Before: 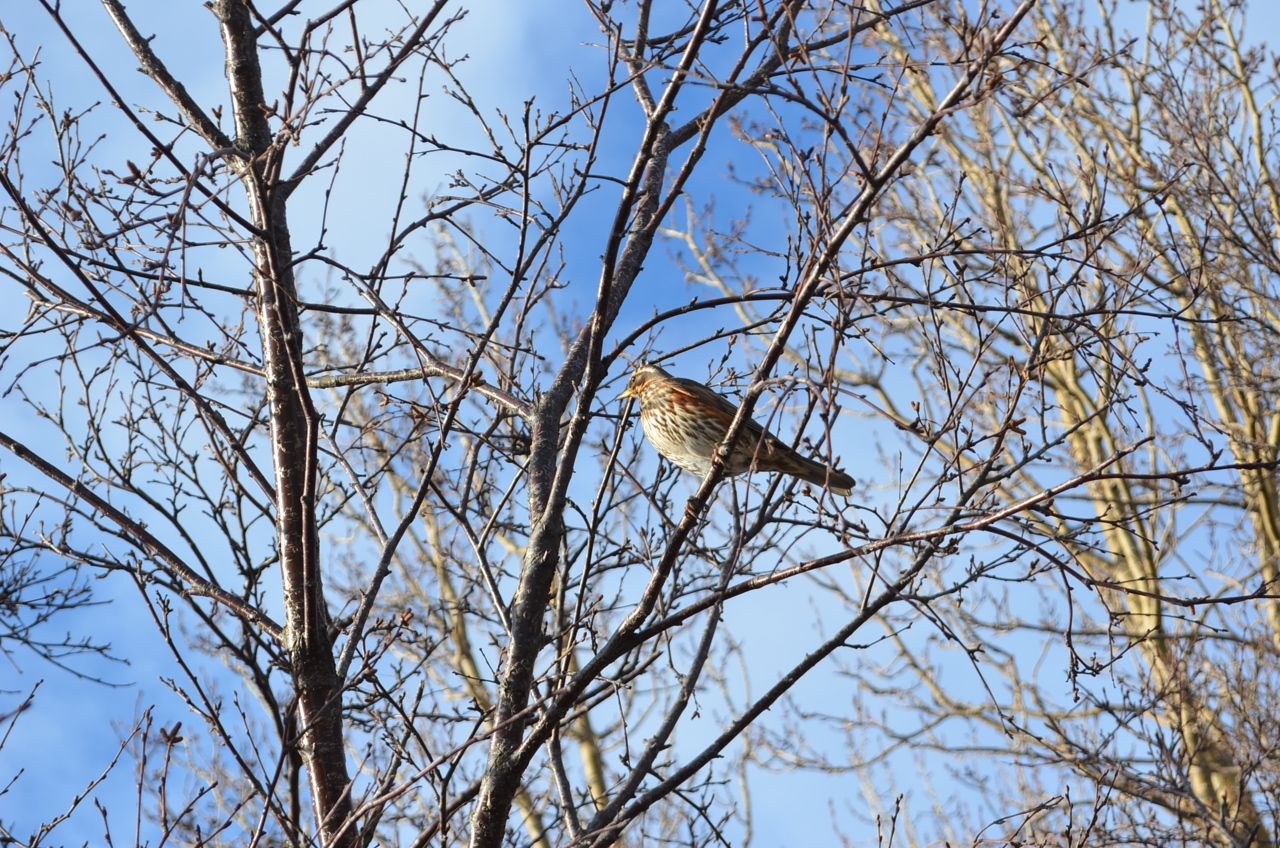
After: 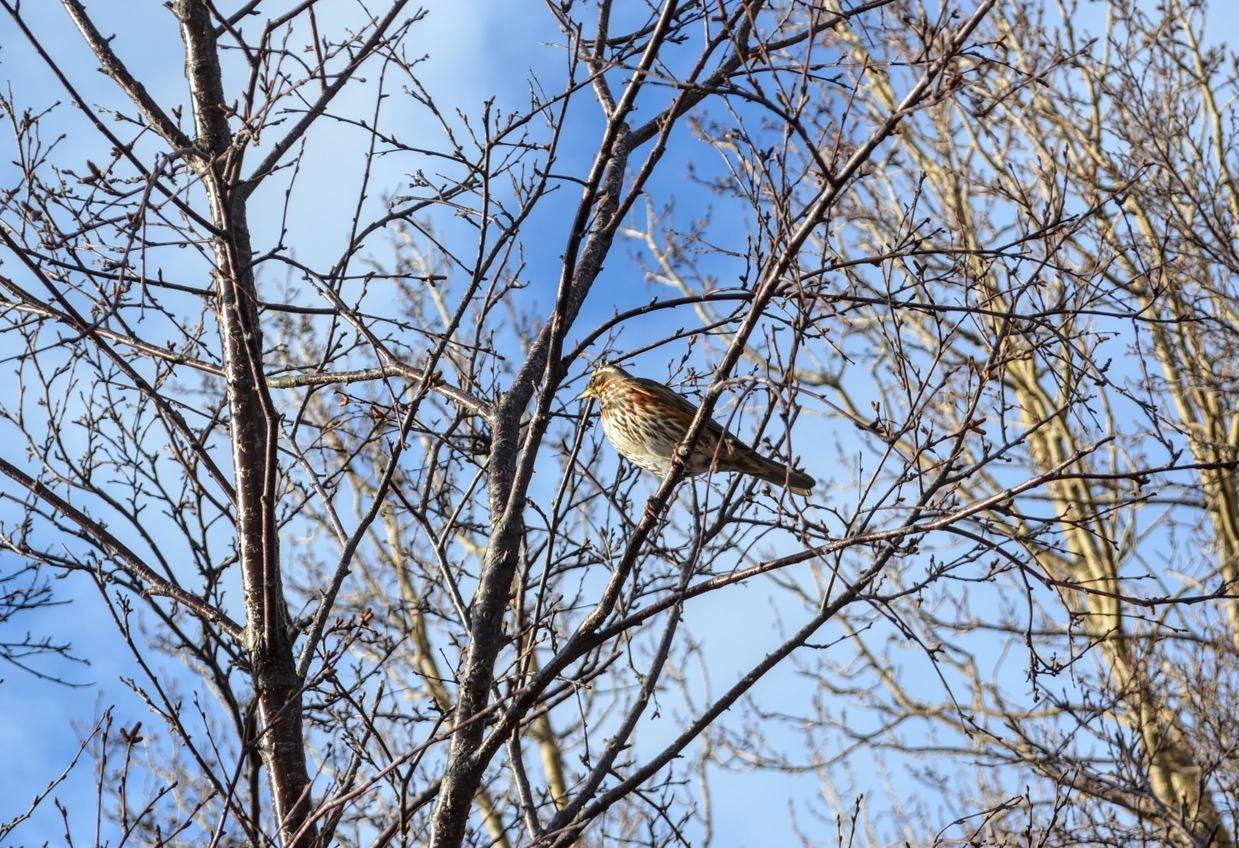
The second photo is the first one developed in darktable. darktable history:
crop and rotate: left 3.177%
local contrast: detail 130%
